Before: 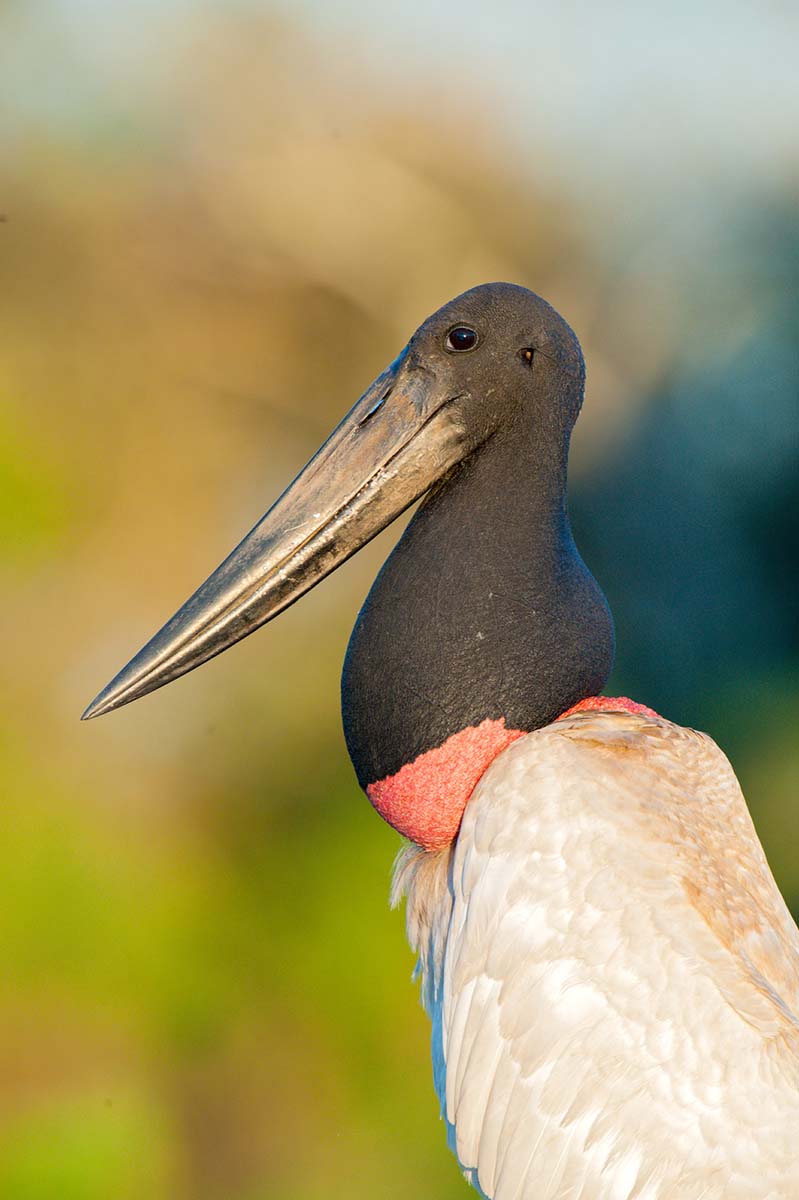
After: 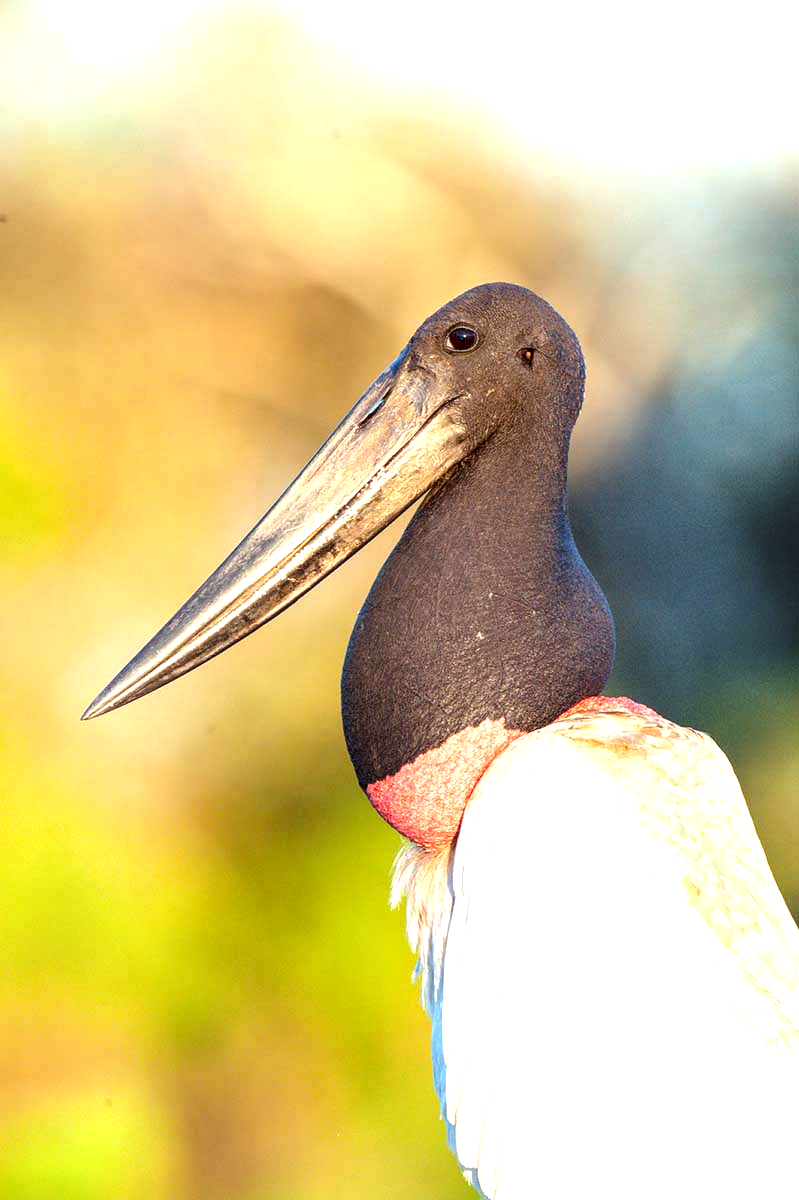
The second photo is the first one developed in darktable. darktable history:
exposure: exposure 0.74 EV, compensate highlight preservation false
rgb levels: mode RGB, independent channels, levels [[0, 0.474, 1], [0, 0.5, 1], [0, 0.5, 1]]
local contrast: on, module defaults
tone equalizer: -8 EV -0.417 EV, -7 EV -0.389 EV, -6 EV -0.333 EV, -5 EV -0.222 EV, -3 EV 0.222 EV, -2 EV 0.333 EV, -1 EV 0.389 EV, +0 EV 0.417 EV, edges refinement/feathering 500, mask exposure compensation -1.57 EV, preserve details no
